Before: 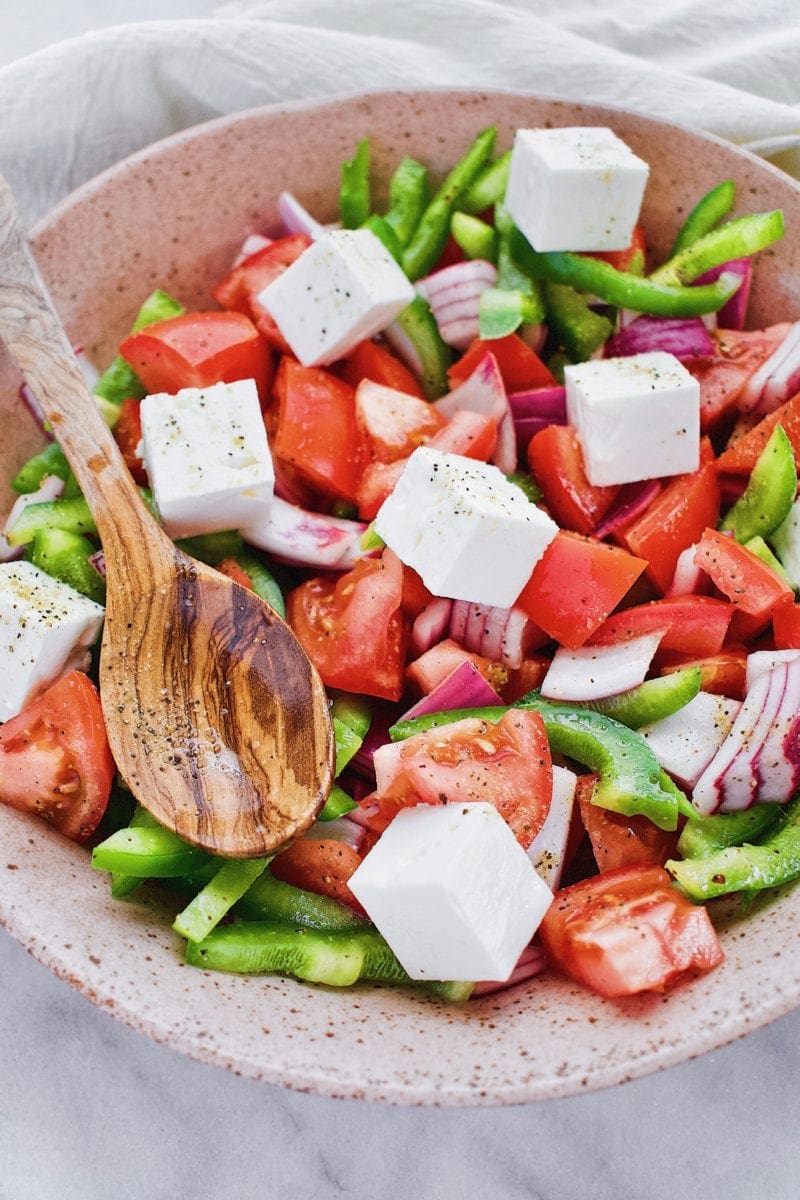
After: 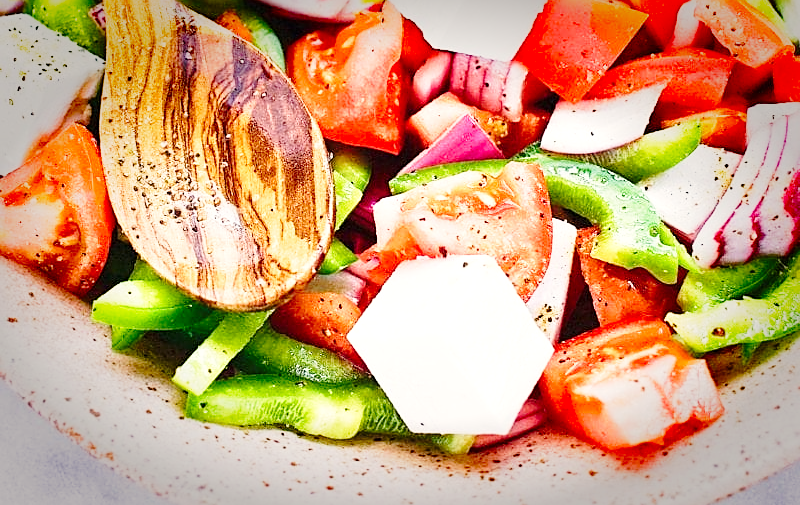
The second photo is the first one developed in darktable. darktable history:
crop: top 45.595%, bottom 12.255%
exposure: black level correction 0.001, exposure 0.498 EV, compensate highlight preservation false
base curve: curves: ch0 [(0, 0) (0.028, 0.03) (0.121, 0.232) (0.46, 0.748) (0.859, 0.968) (1, 1)], preserve colors none
color correction: highlights a* 0.755, highlights b* 2.78, saturation 1.08
vignetting: fall-off start 66.24%, fall-off radius 39.85%, saturation 0.383, automatic ratio true, width/height ratio 0.666
sharpen: on, module defaults
